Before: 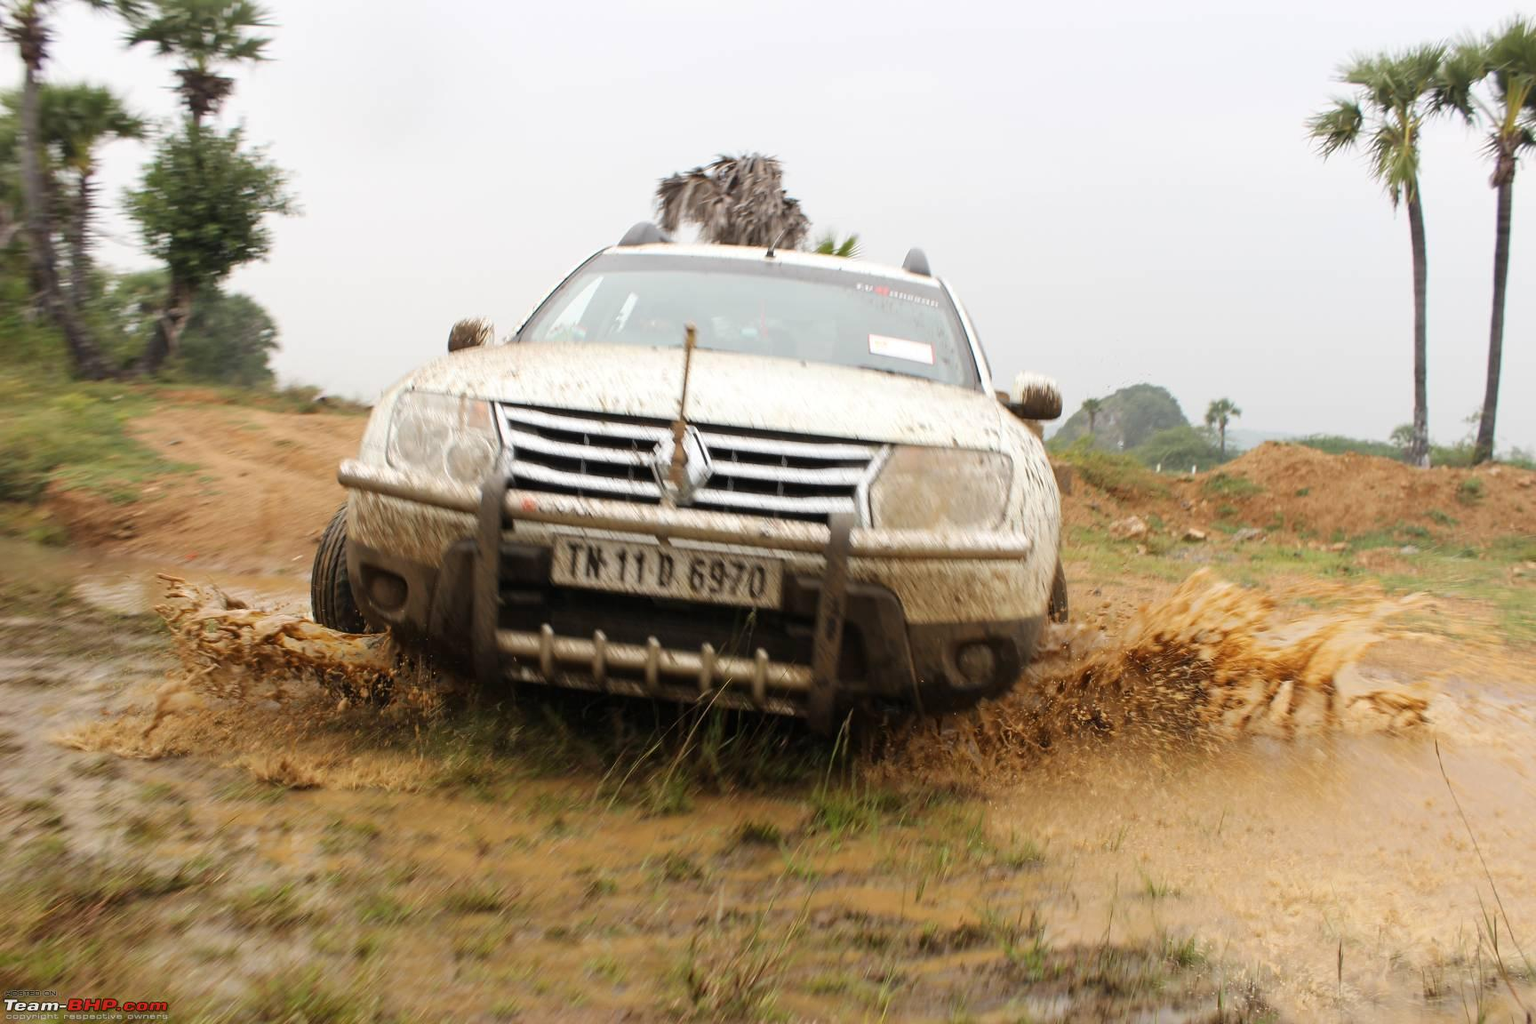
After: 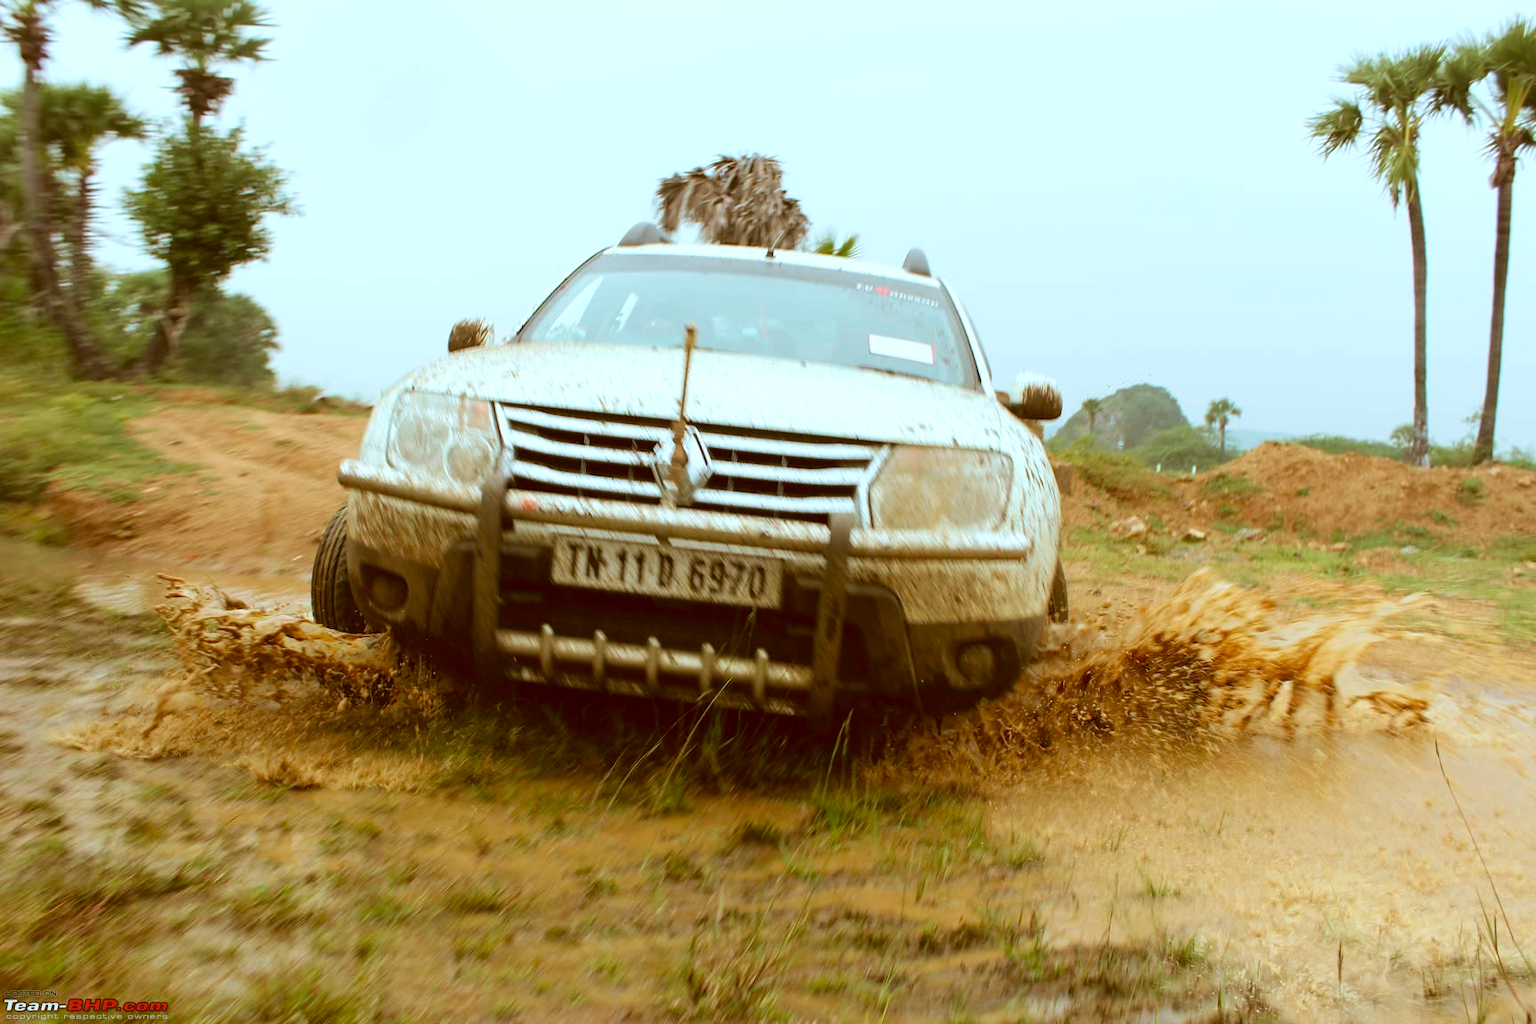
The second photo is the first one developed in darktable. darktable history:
color balance rgb: highlights gain › luminance 7.561%, highlights gain › chroma 0.929%, highlights gain › hue 48.34°, perceptual saturation grading › global saturation 0.269%, perceptual saturation grading › mid-tones 11.248%, global vibrance 20%
color correction: highlights a* -13.84, highlights b* -15.94, shadows a* 10.15, shadows b* 29.92
velvia: on, module defaults
